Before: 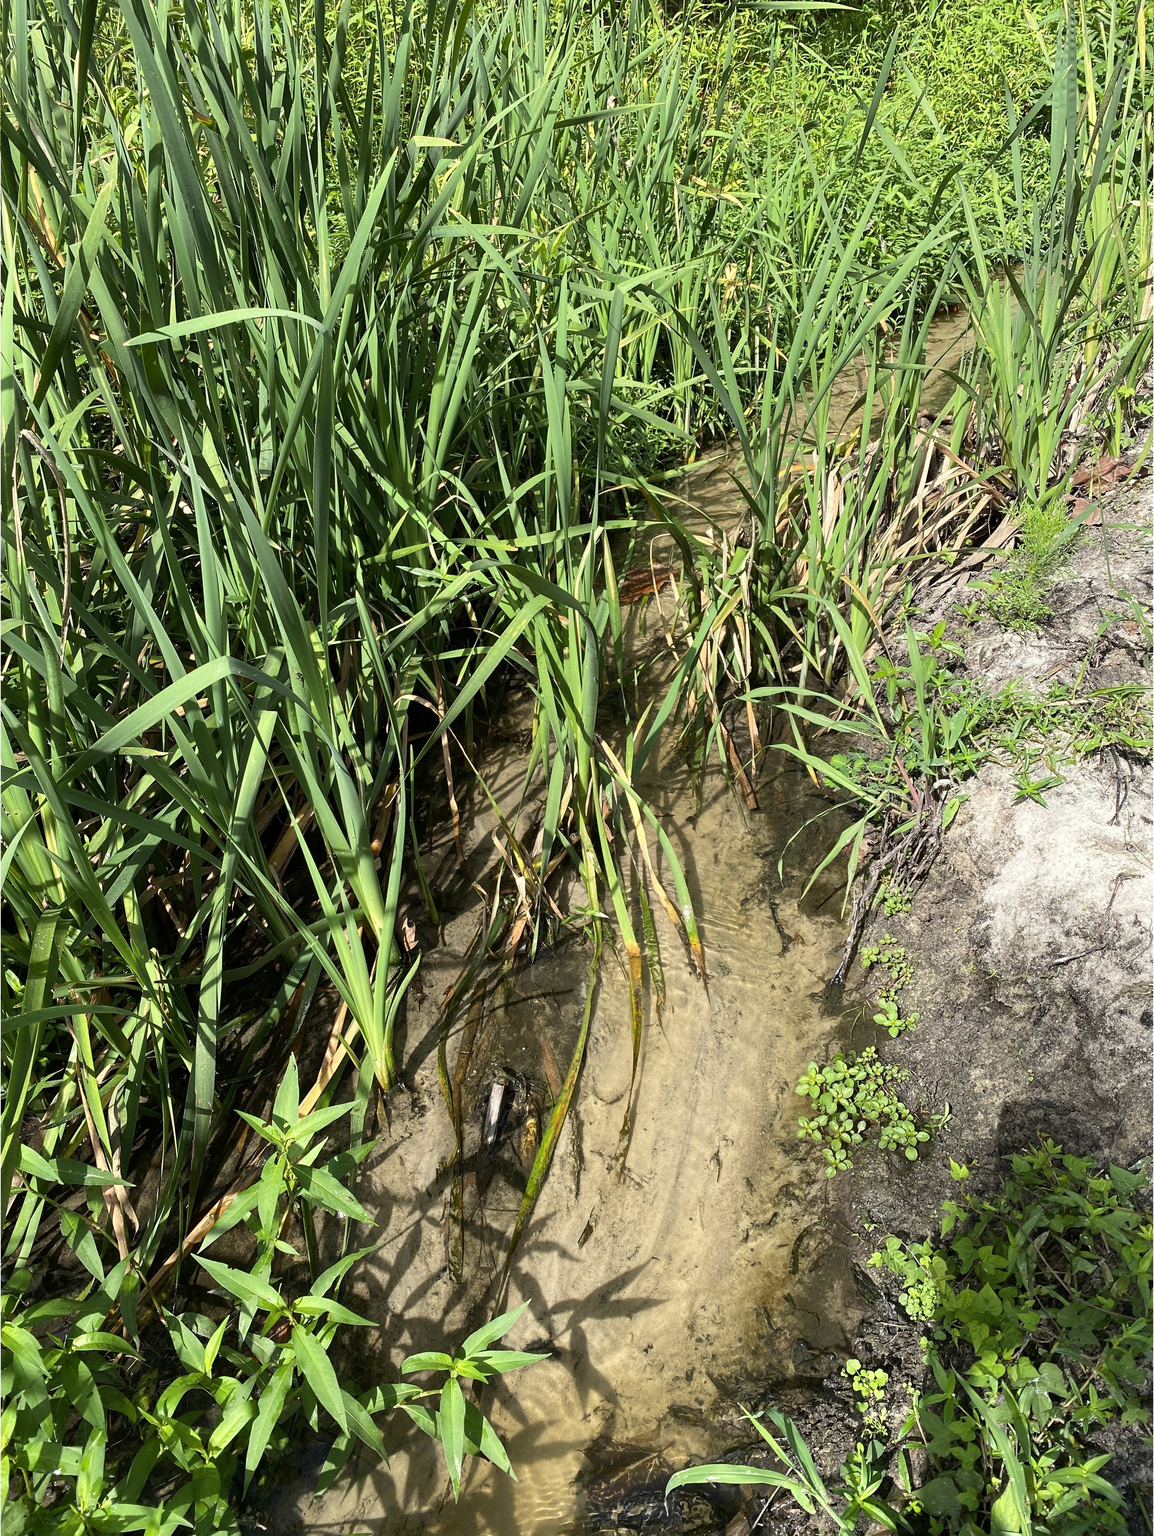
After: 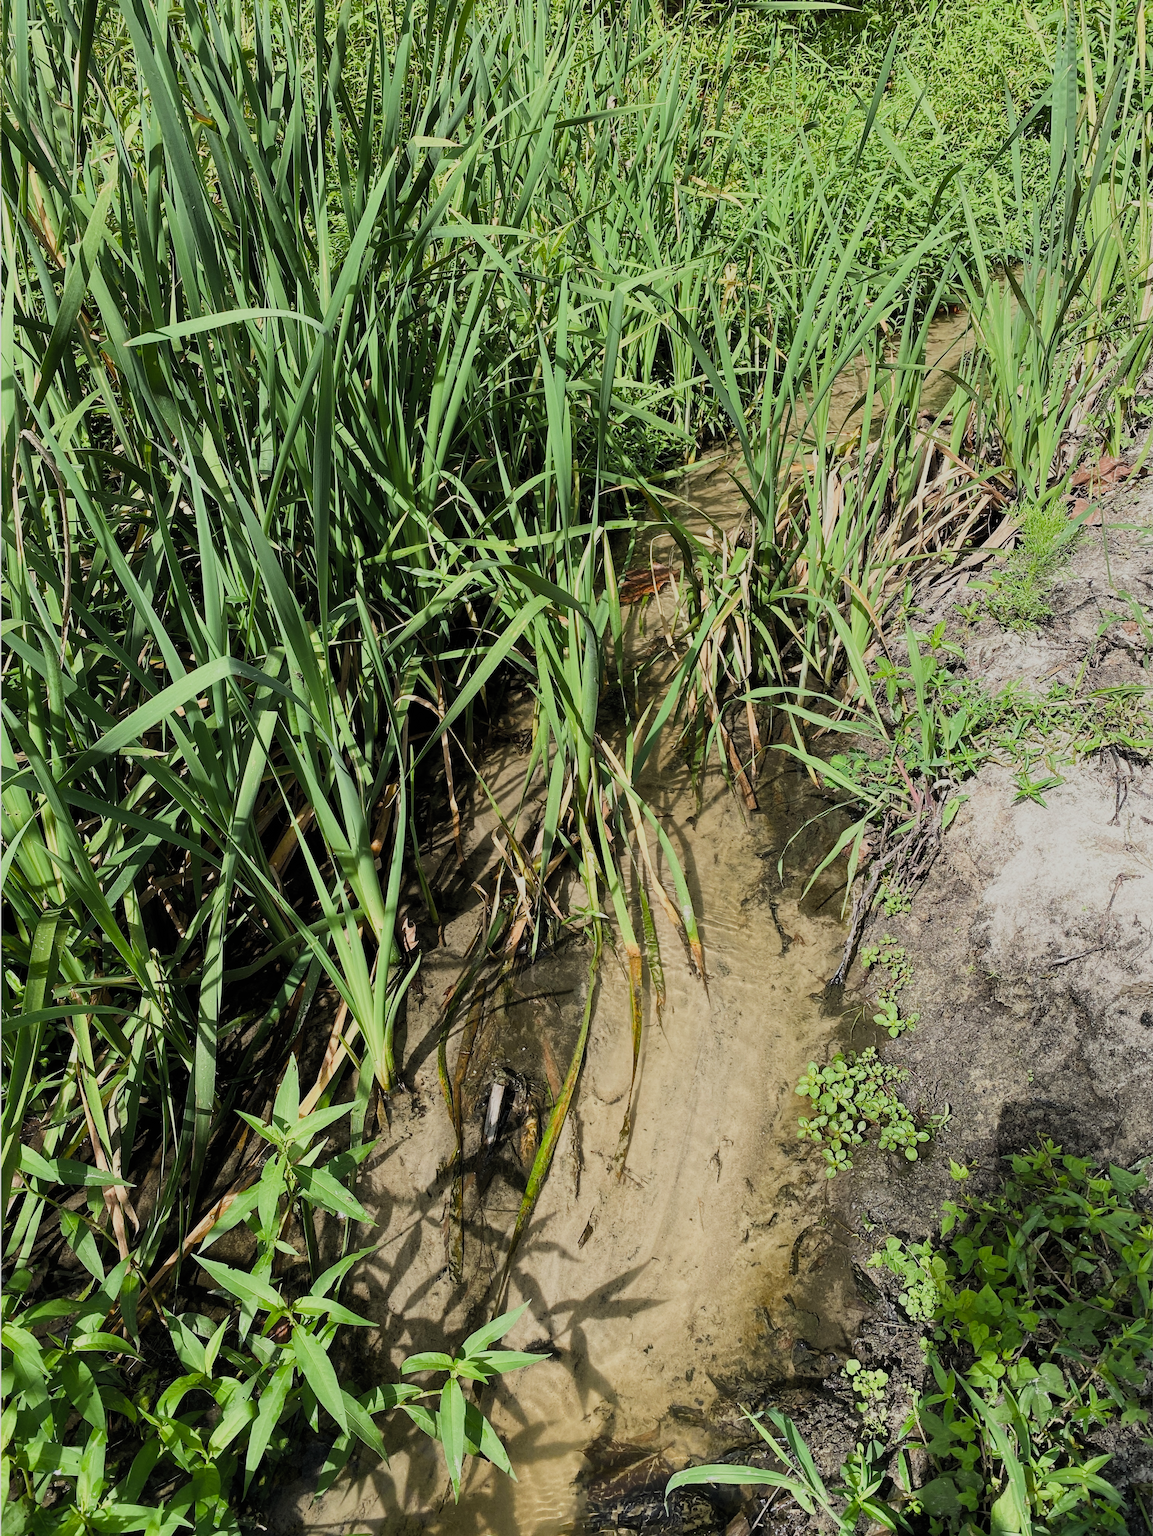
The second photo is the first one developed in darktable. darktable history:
filmic rgb: black relative exposure -7.65 EV, white relative exposure 4.56 EV, threshold 6 EV, hardness 3.61, color science v5 (2021), contrast in shadows safe, contrast in highlights safe, enable highlight reconstruction true
